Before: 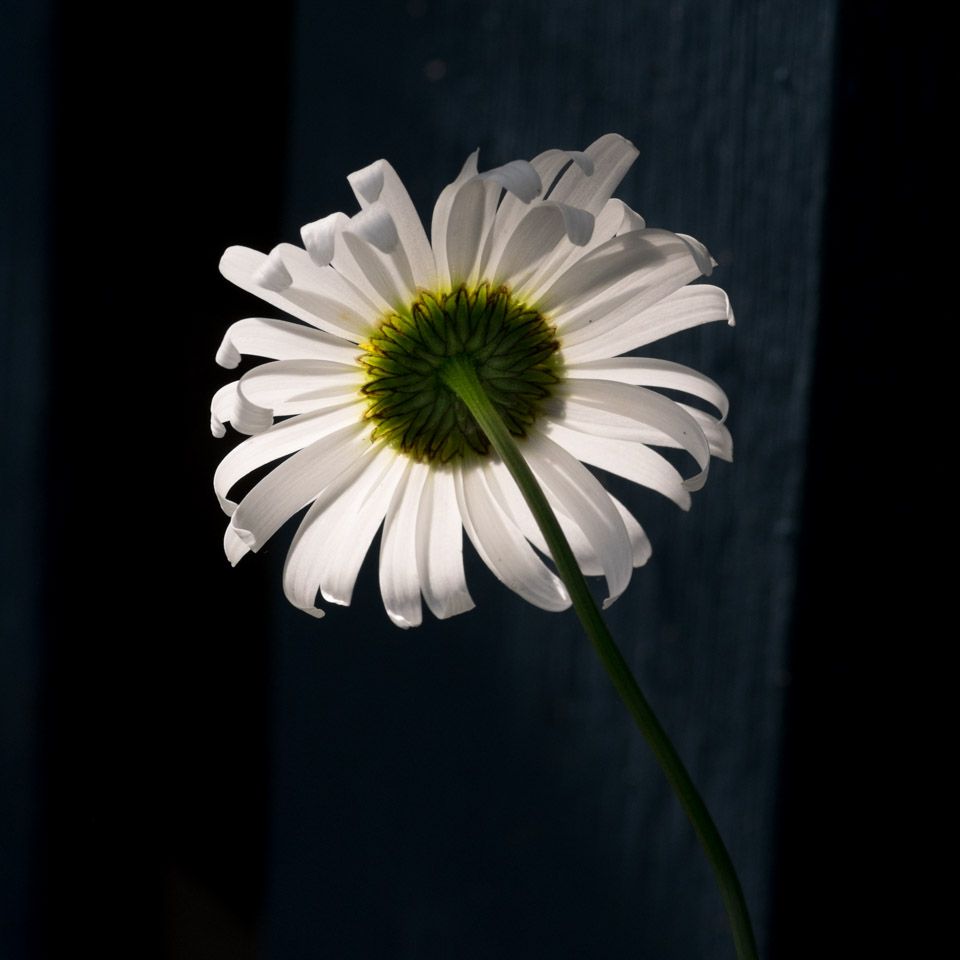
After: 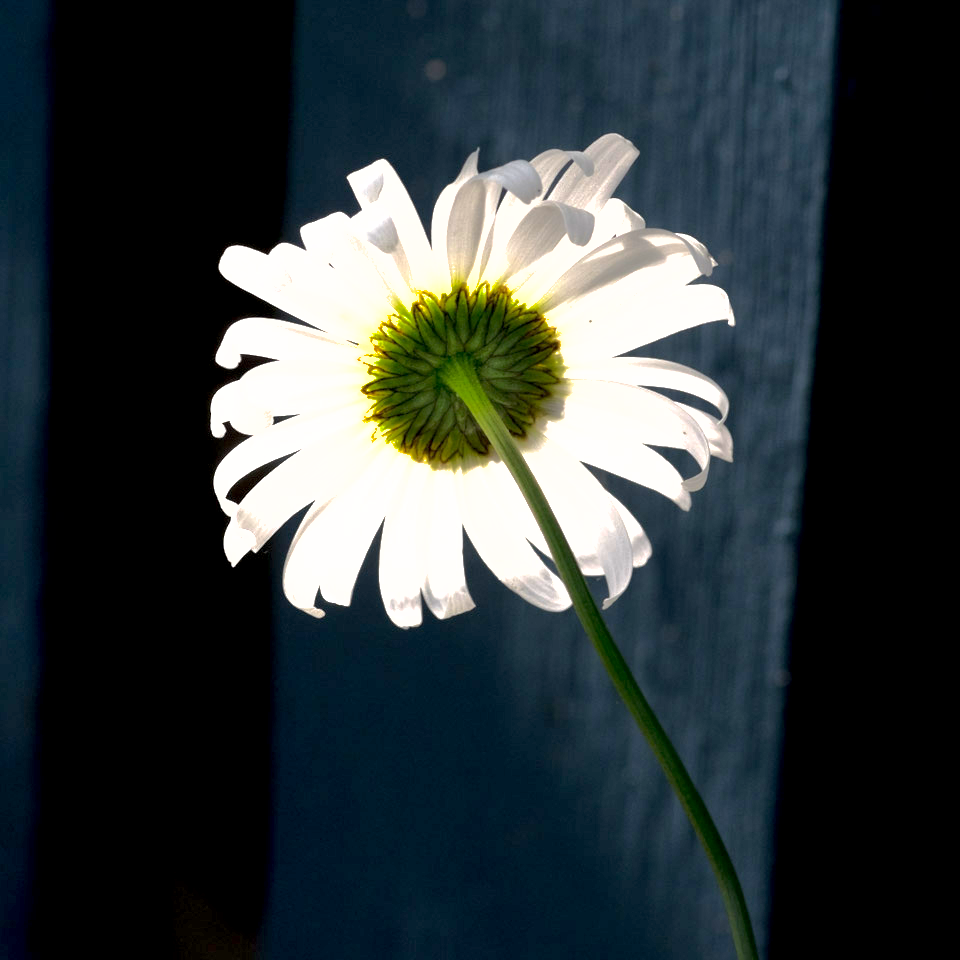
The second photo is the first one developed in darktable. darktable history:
shadows and highlights: shadows 30
exposure: black level correction 0.001, exposure 1.84 EV, compensate highlight preservation false
